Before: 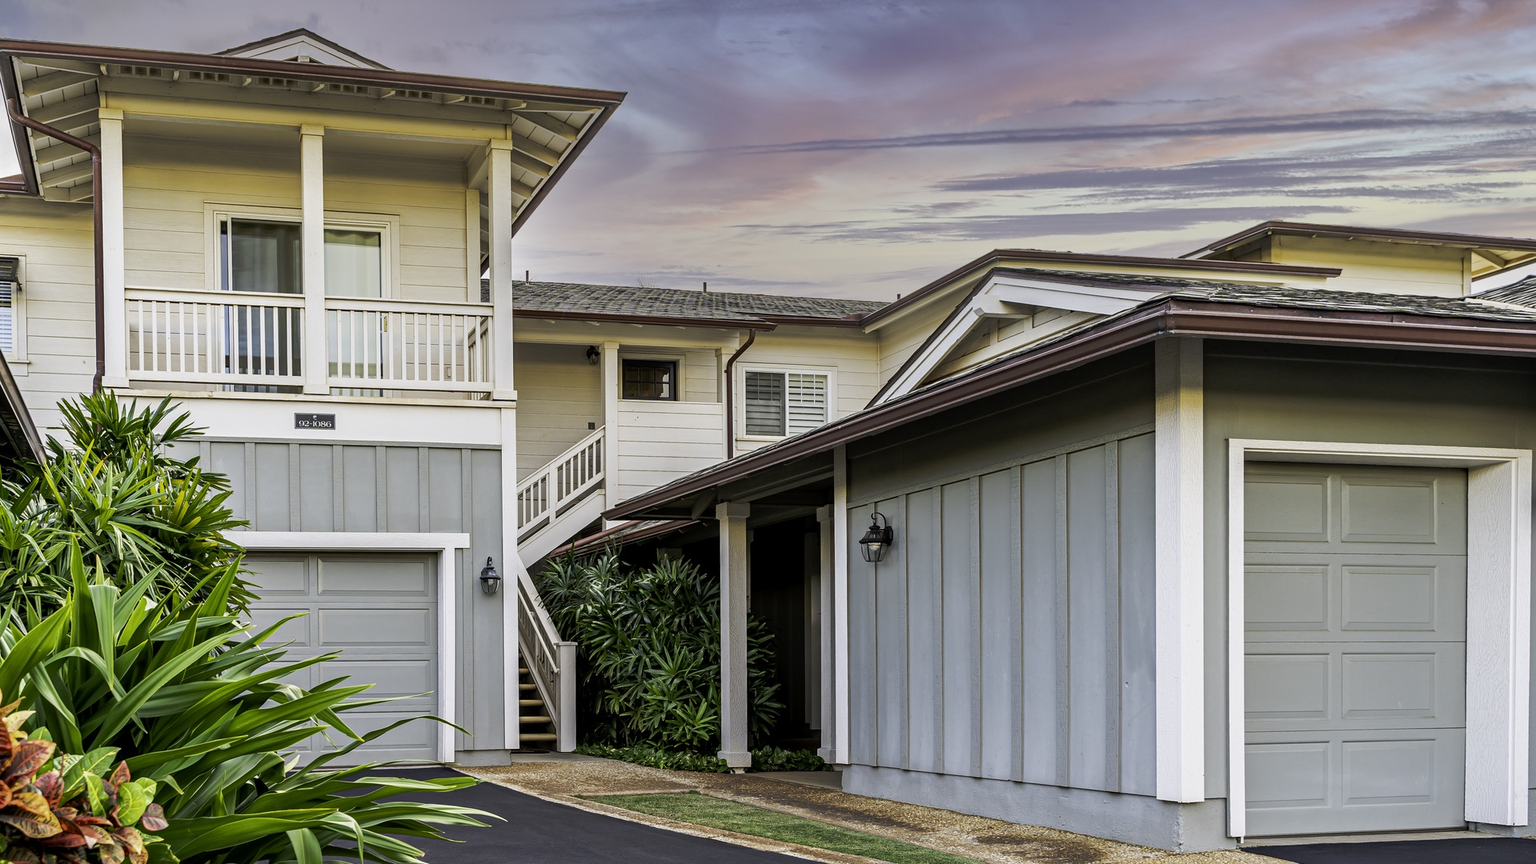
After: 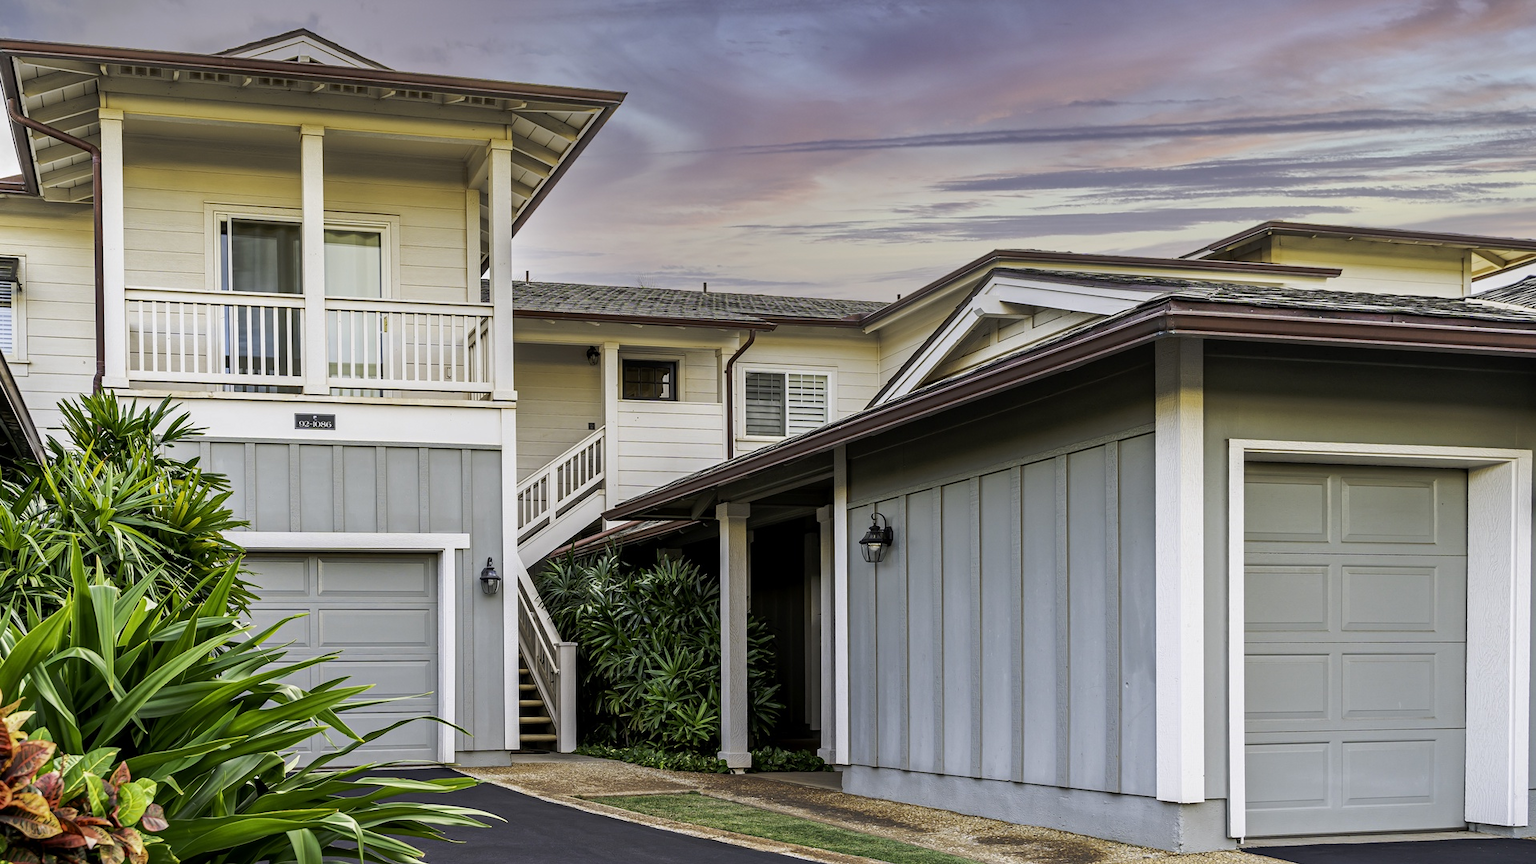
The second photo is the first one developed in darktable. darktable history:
tone equalizer: mask exposure compensation -0.501 EV
